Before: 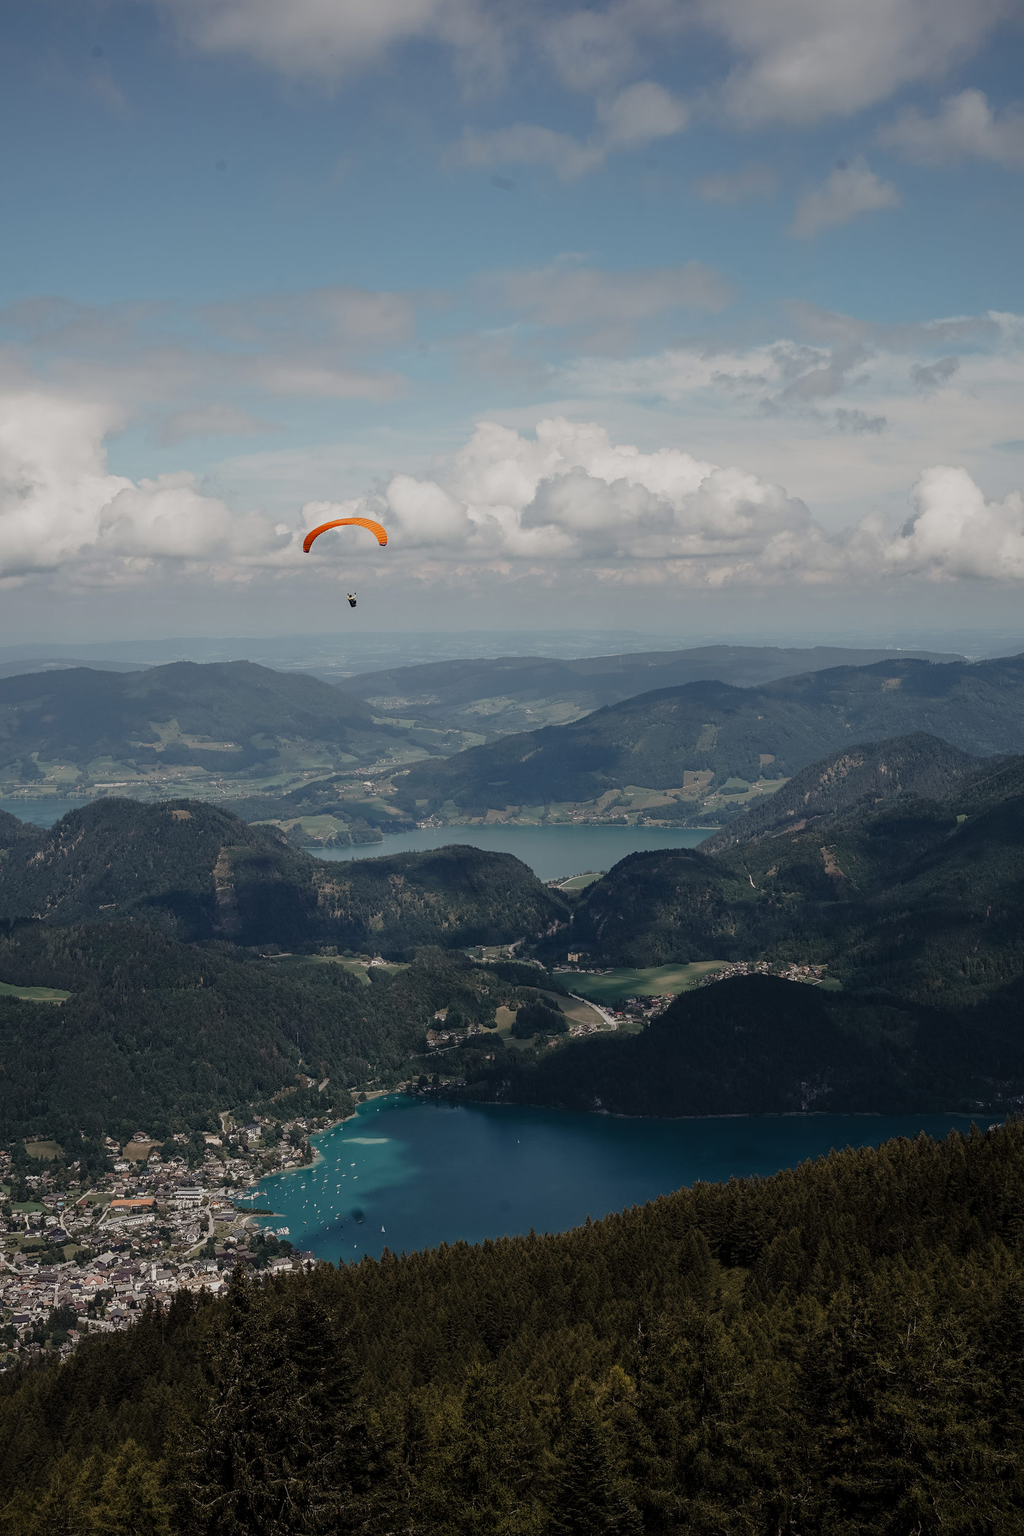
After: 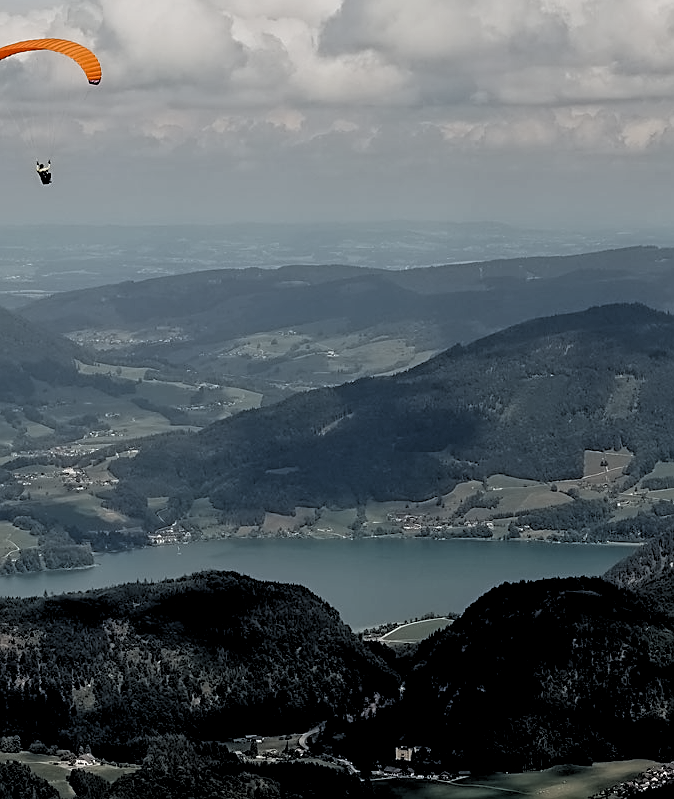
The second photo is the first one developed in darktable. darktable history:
crop: left 31.751%, top 32.172%, right 27.8%, bottom 35.83%
vibrance: on, module defaults
contrast equalizer: y [[0.5 ×6], [0.5 ×6], [0.5 ×6], [0 ×6], [0, 0.039, 0.251, 0.29, 0.293, 0.292]]
sharpen: on, module defaults
rgb levels: levels [[0.034, 0.472, 0.904], [0, 0.5, 1], [0, 0.5, 1]]
